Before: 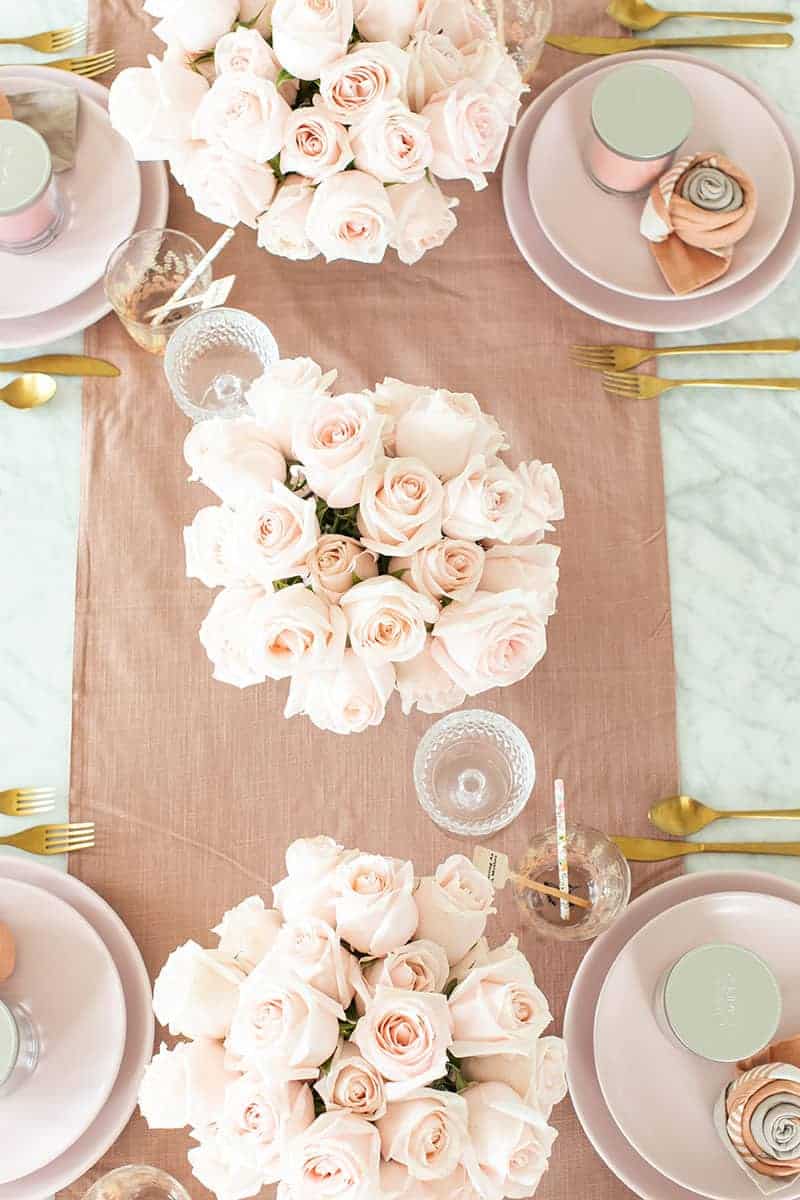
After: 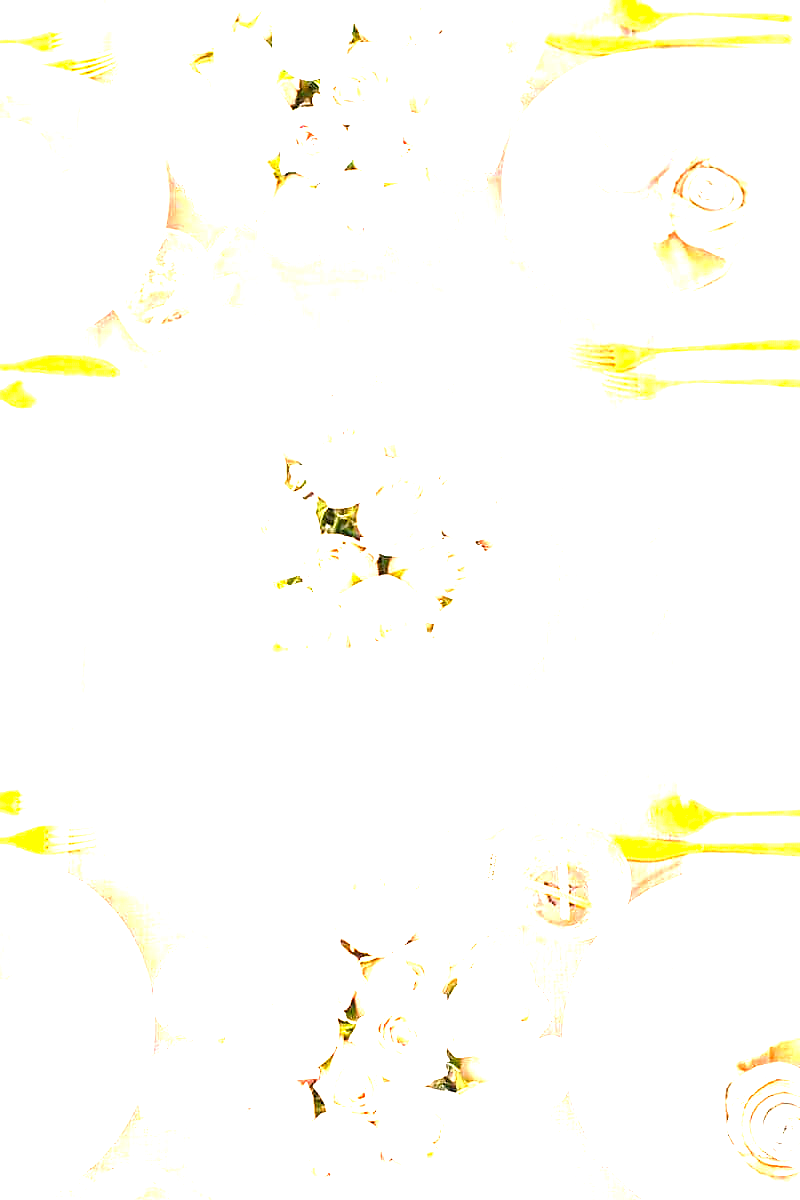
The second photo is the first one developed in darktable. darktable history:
color balance rgb: shadows lift › chroma 2%, shadows lift › hue 217.2°, power › chroma 0.25%, power › hue 60°, highlights gain › chroma 1.5%, highlights gain › hue 309.6°, global offset › luminance -0.5%, perceptual saturation grading › global saturation 15%, global vibrance 20%
exposure: exposure 3 EV, compensate highlight preservation false
